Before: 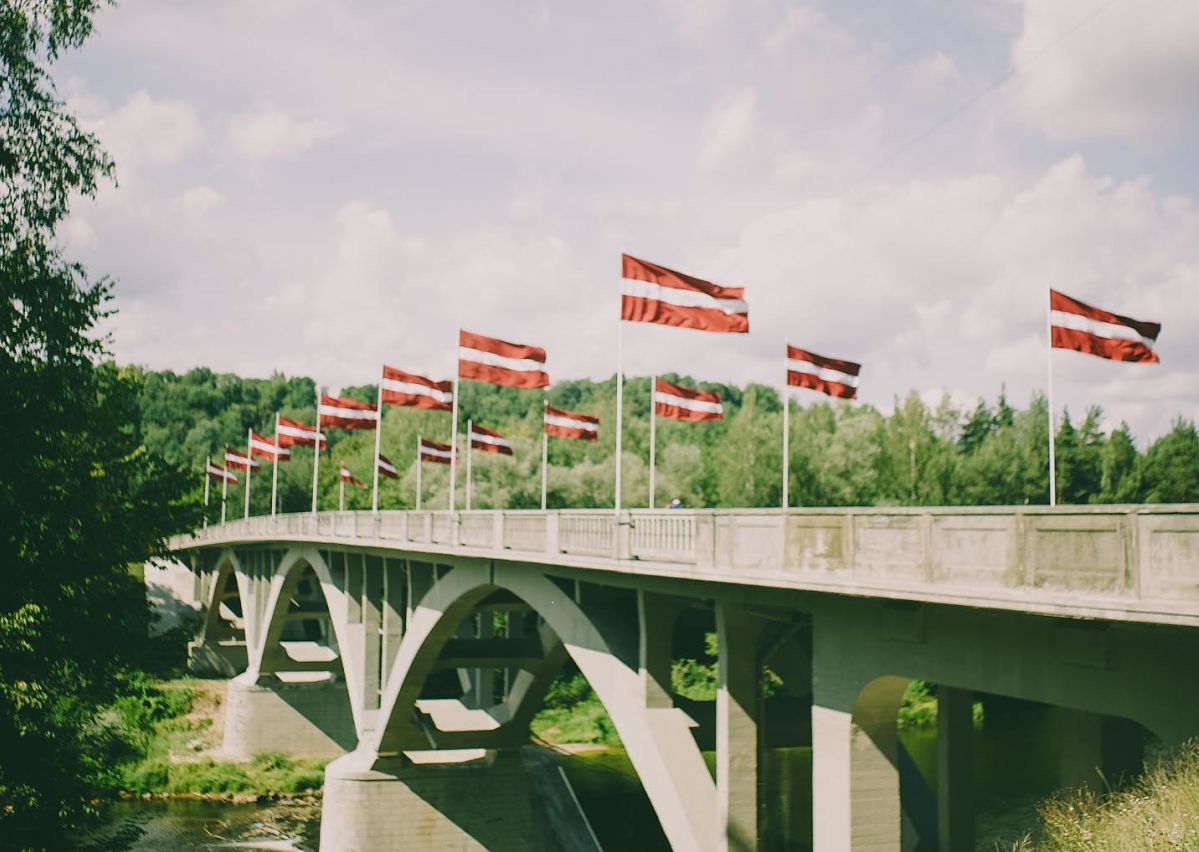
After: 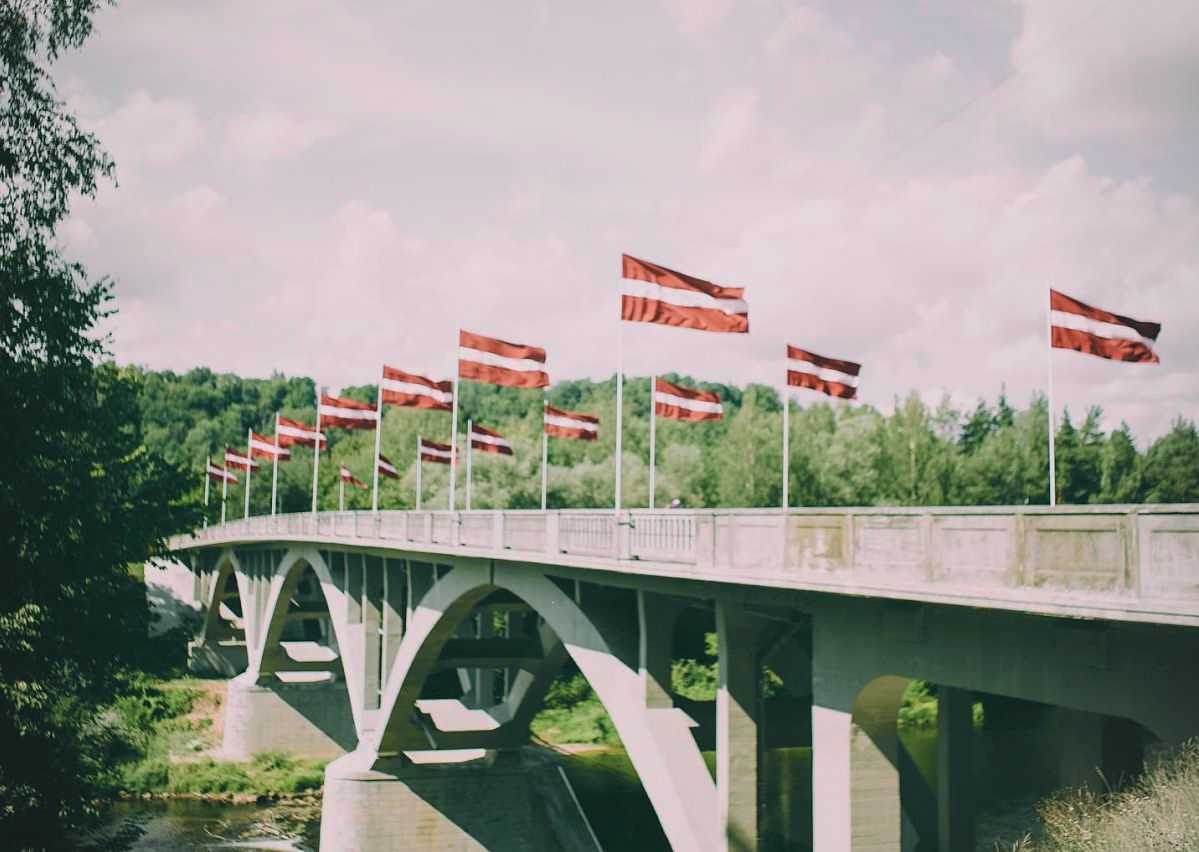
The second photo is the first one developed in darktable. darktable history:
tone curve: curves: ch0 [(0, 0) (0.822, 0.825) (0.994, 0.955)]; ch1 [(0, 0) (0.226, 0.261) (0.383, 0.397) (0.46, 0.46) (0.498, 0.501) (0.524, 0.543) (0.578, 0.575) (1, 1)]; ch2 [(0, 0) (0.438, 0.456) (0.5, 0.495) (0.547, 0.515) (0.597, 0.58) (0.629, 0.603) (1, 1)], color space Lab, independent channels, preserve colors none
vignetting: brightness -0.167
